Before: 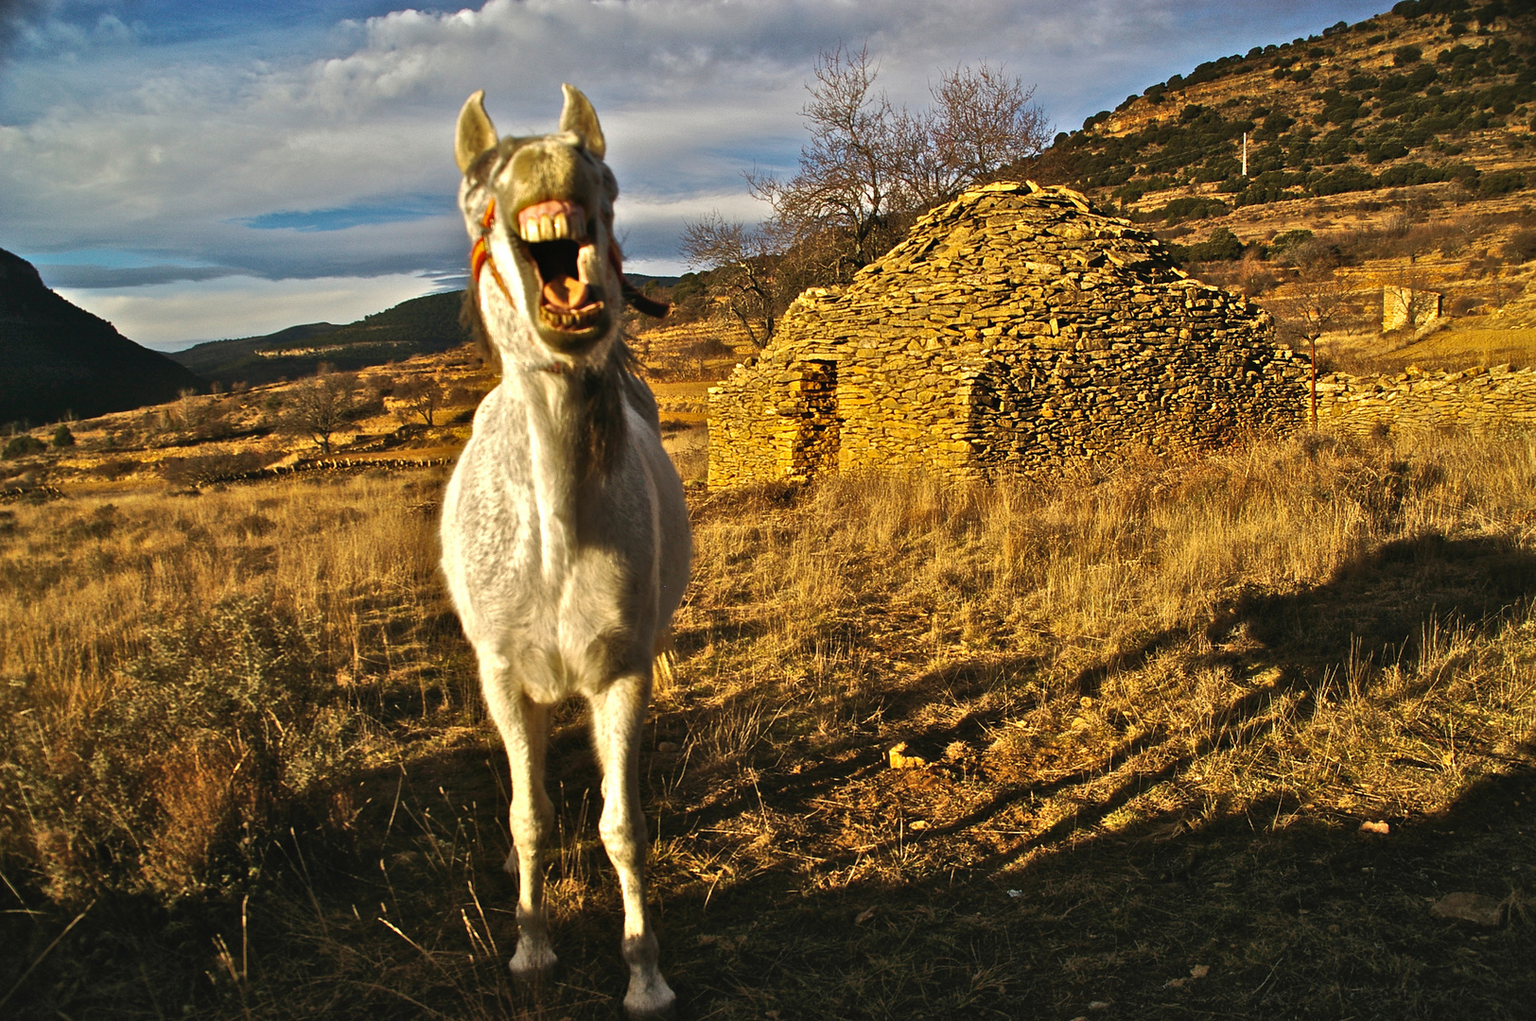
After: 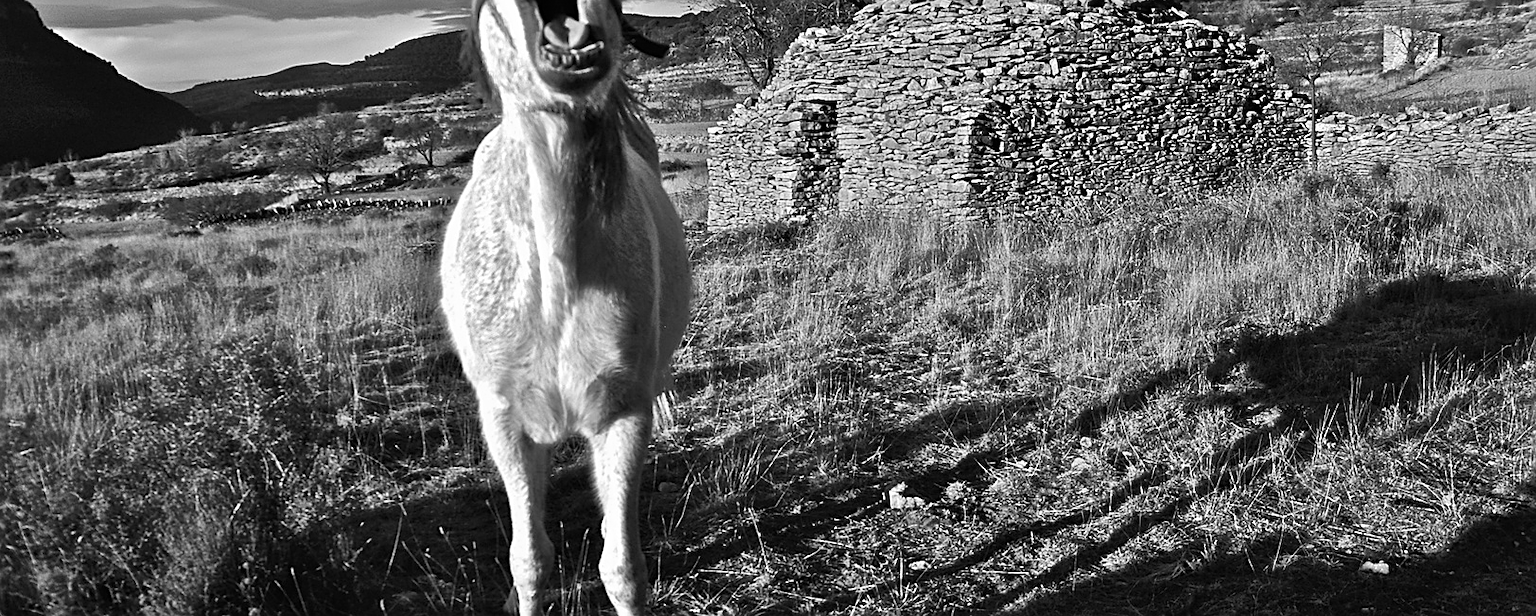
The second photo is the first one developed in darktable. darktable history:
sharpen: on, module defaults
base curve: curves: ch0 [(0, 0) (0.989, 0.992)], preserve colors none
color zones: curves: ch1 [(0, -0.394) (0.143, -0.394) (0.286, -0.394) (0.429, -0.392) (0.571, -0.391) (0.714, -0.391) (0.857, -0.391) (1, -0.394)]
crop and rotate: top 25.557%, bottom 13.991%
